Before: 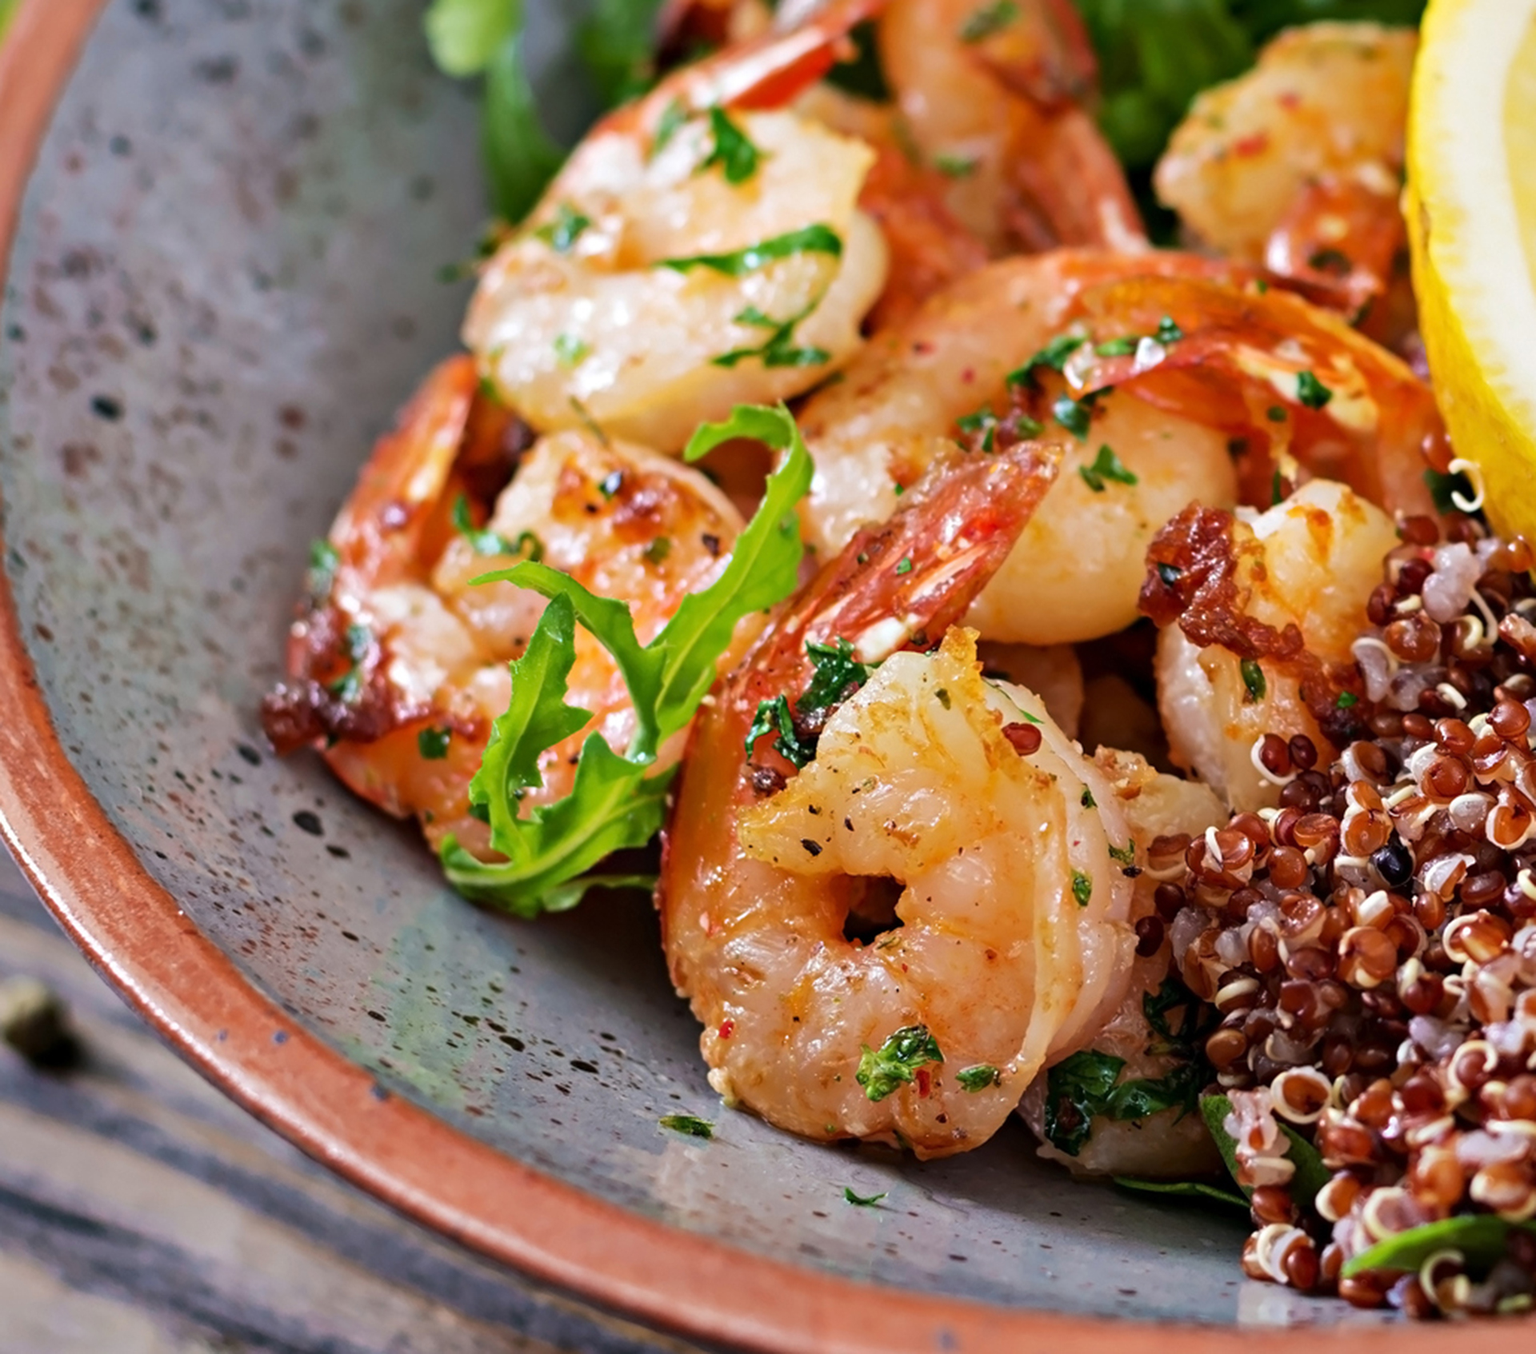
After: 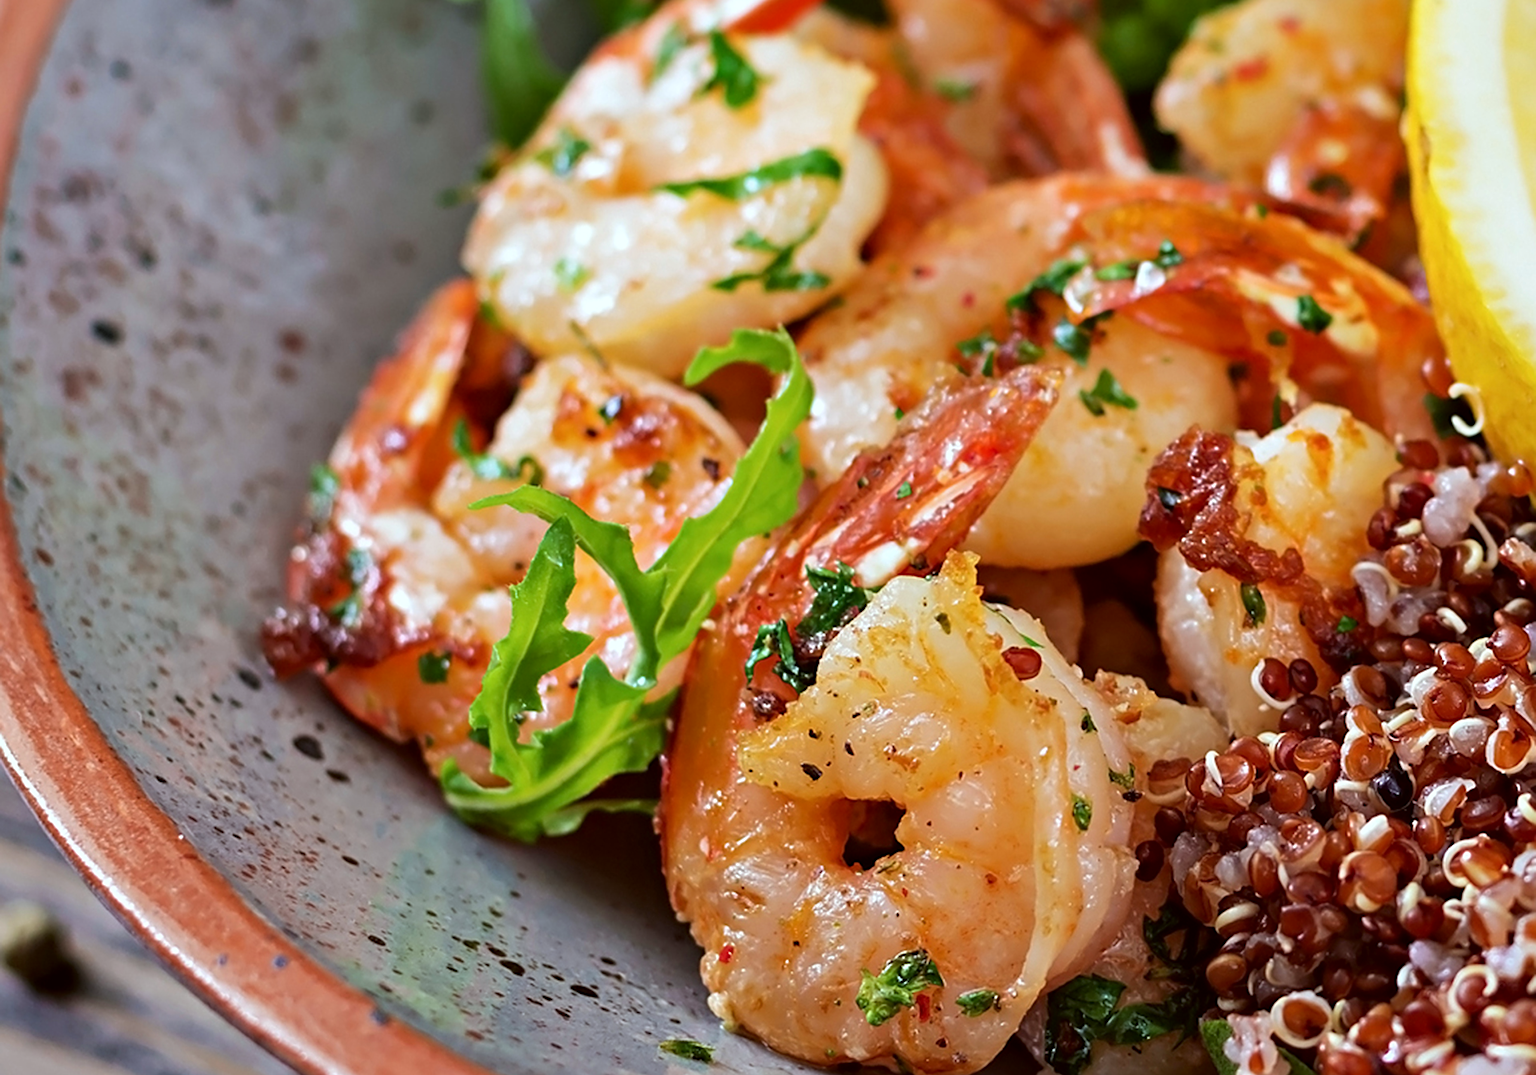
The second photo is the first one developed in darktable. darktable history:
crop and rotate: top 5.667%, bottom 14.937%
sharpen: on, module defaults
color correction: highlights a* -4.98, highlights b* -3.76, shadows a* 3.83, shadows b* 4.08
